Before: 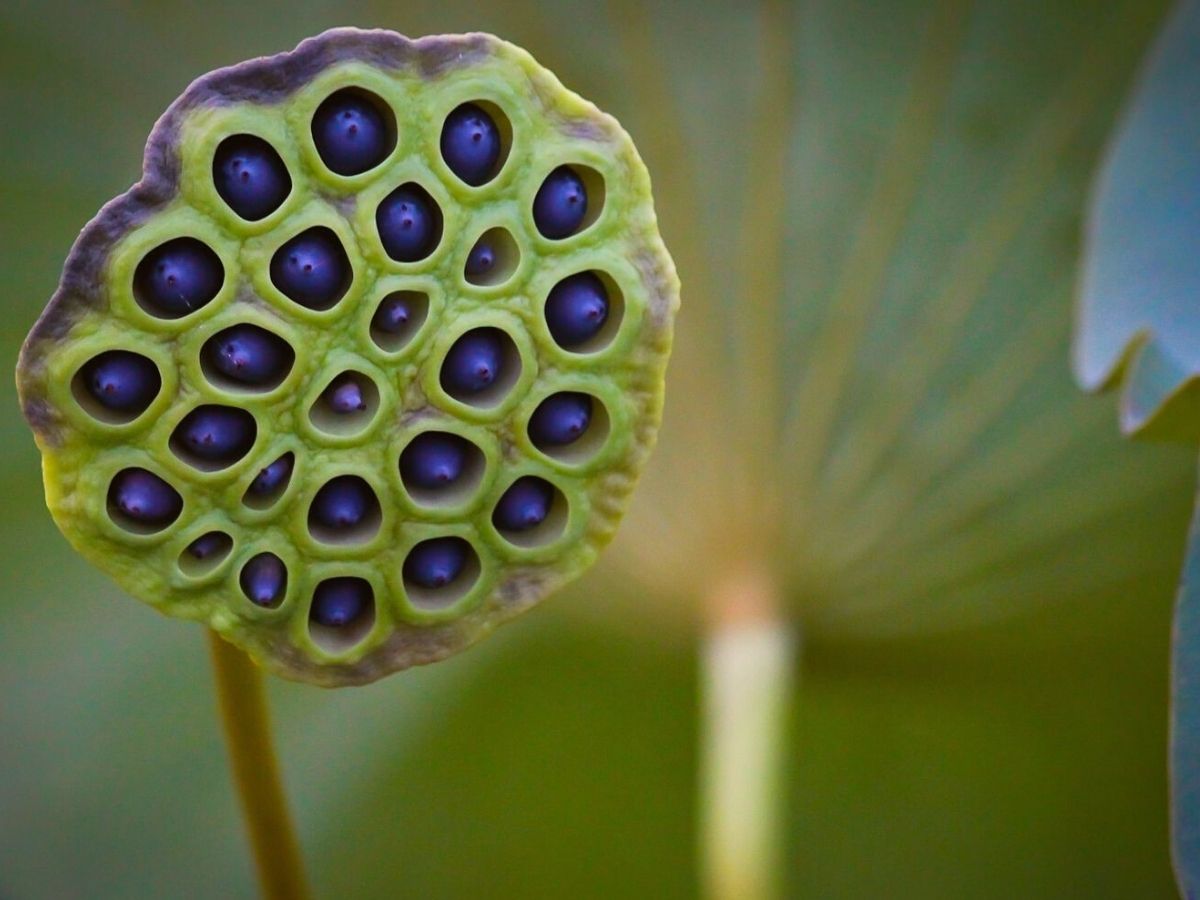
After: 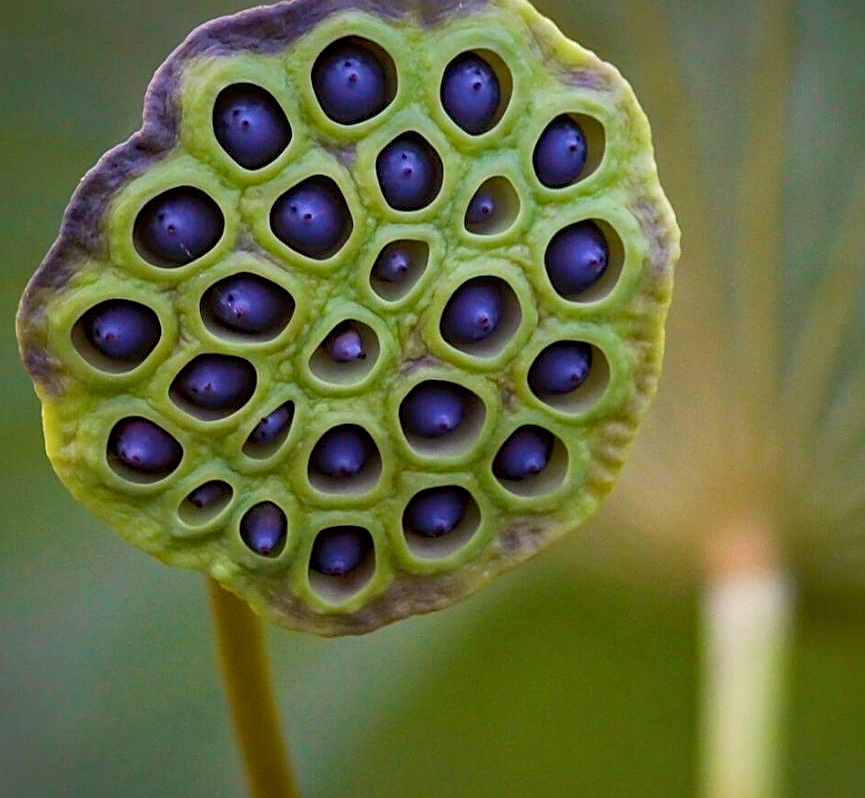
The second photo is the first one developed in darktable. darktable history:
local contrast: on, module defaults
sharpen: on, module defaults
shadows and highlights: on, module defaults
contrast brightness saturation: saturation -0.045
crop: top 5.763%, right 27.884%, bottom 5.516%
haze removal: compatibility mode true, adaptive false
